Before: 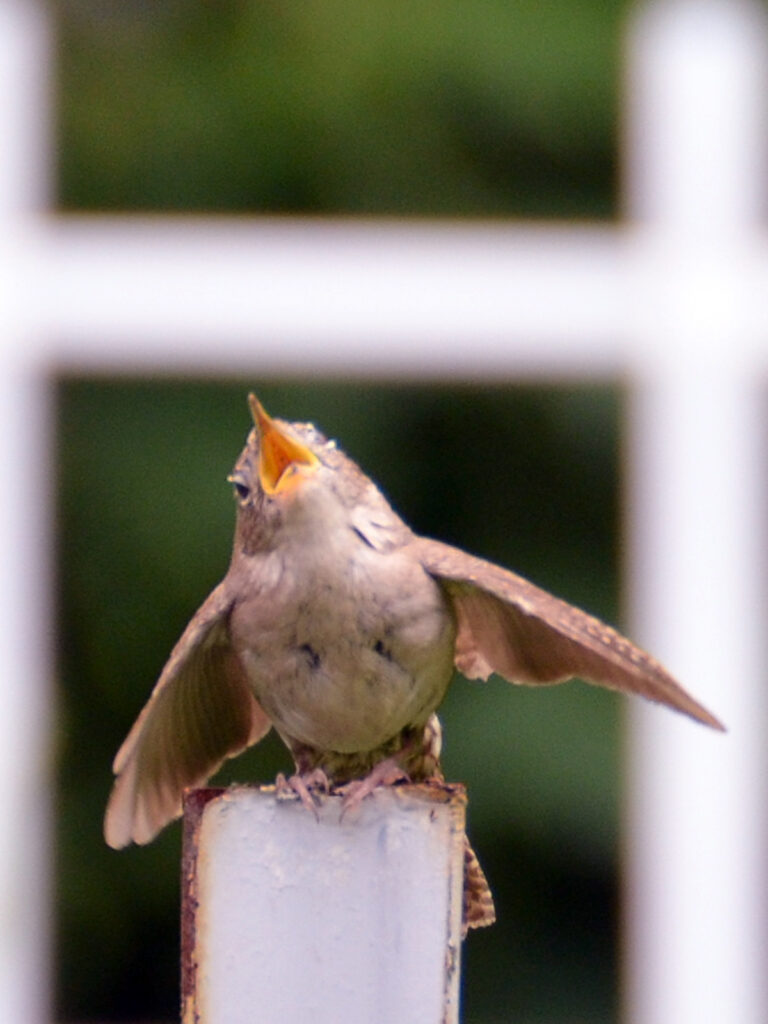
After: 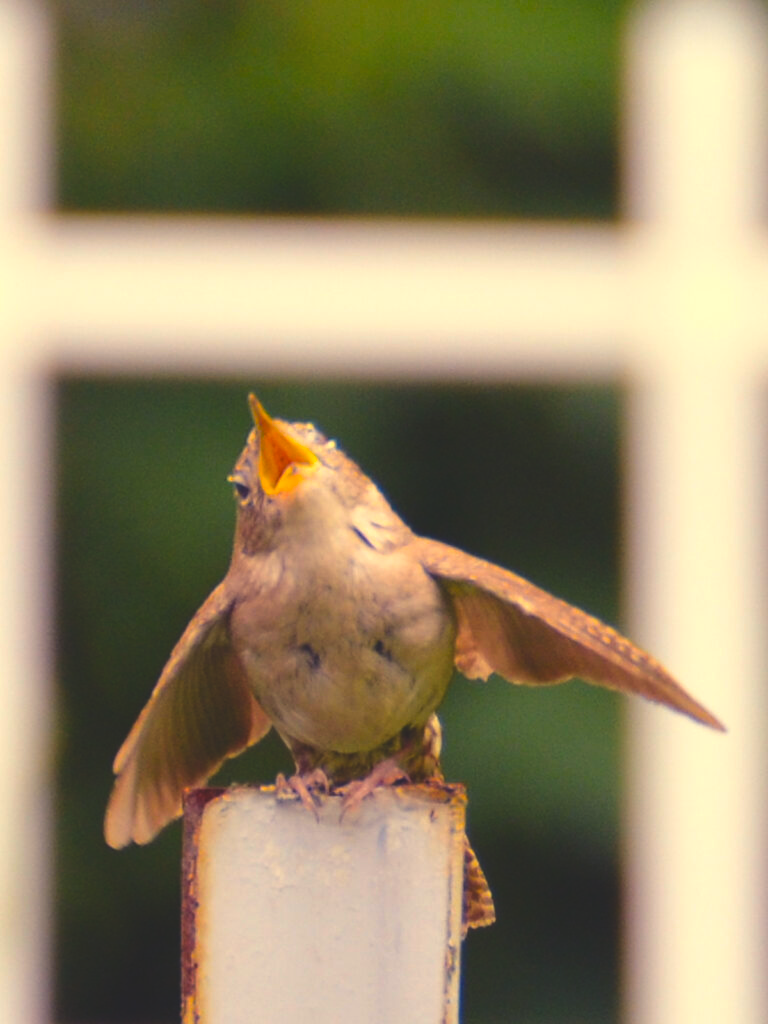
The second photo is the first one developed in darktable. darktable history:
color balance rgb: highlights gain › chroma 7.918%, highlights gain › hue 82.83°, global offset › luminance 1.993%, perceptual saturation grading › global saturation 32.751%, global vibrance 20%
